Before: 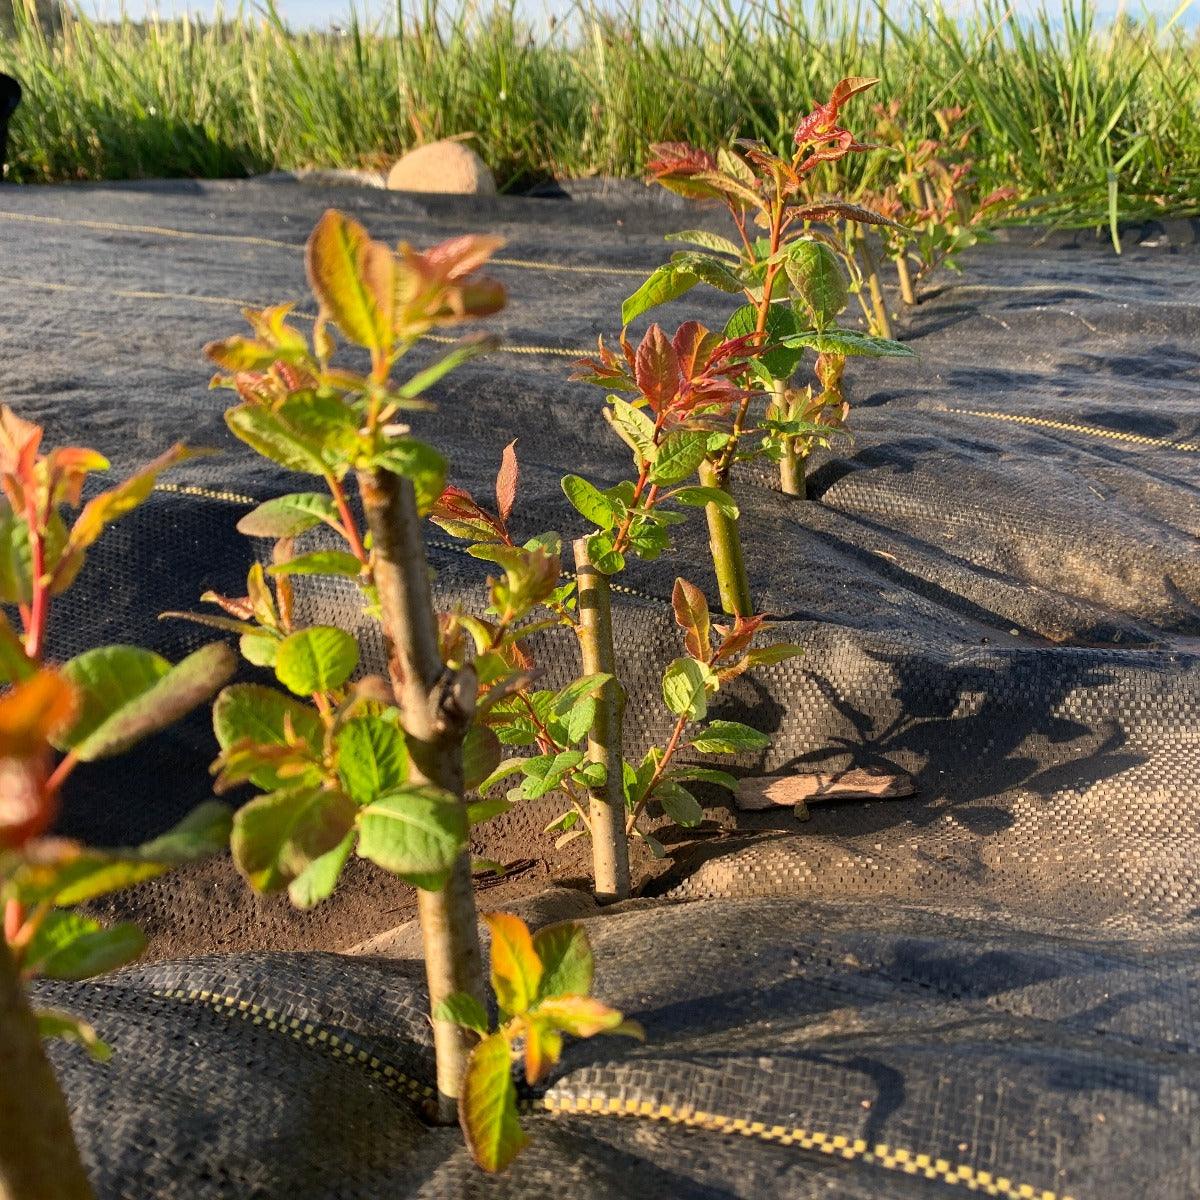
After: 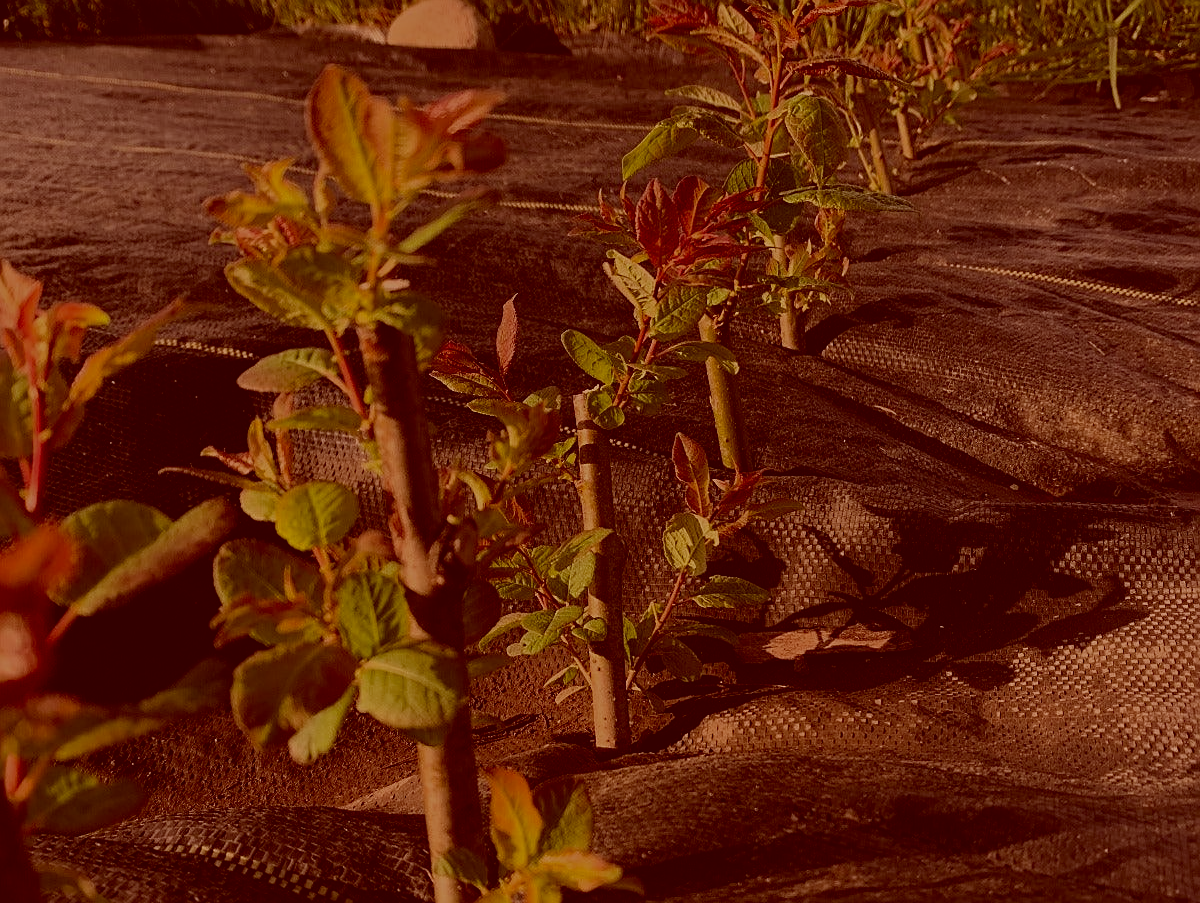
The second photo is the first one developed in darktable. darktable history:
color correction: highlights a* 9.38, highlights b* 8.69, shadows a* 39.9, shadows b* 39.51, saturation 0.792
crop and rotate: top 12.143%, bottom 12.567%
tone equalizer: -8 EV -1.96 EV, -7 EV -1.98 EV, -6 EV -1.99 EV, -5 EV -1.98 EV, -4 EV -1.99 EV, -3 EV -1.98 EV, -2 EV -1.98 EV, -1 EV -1.62 EV, +0 EV -2 EV
sharpen: on, module defaults
